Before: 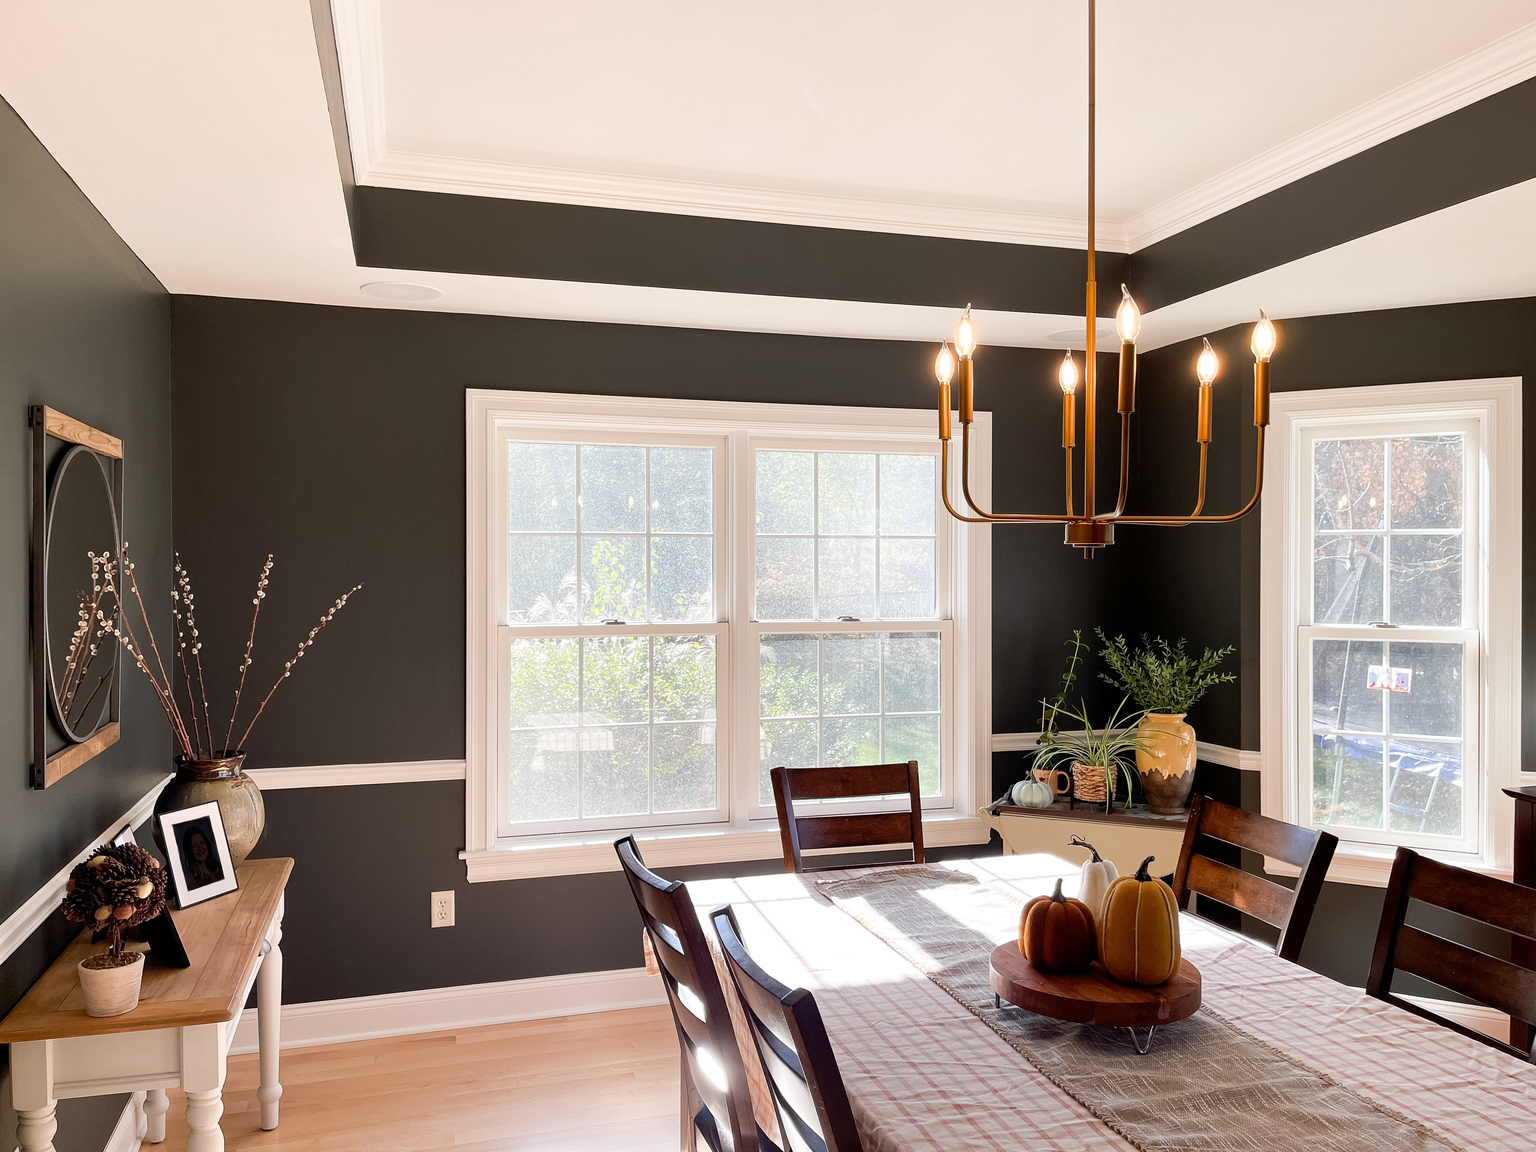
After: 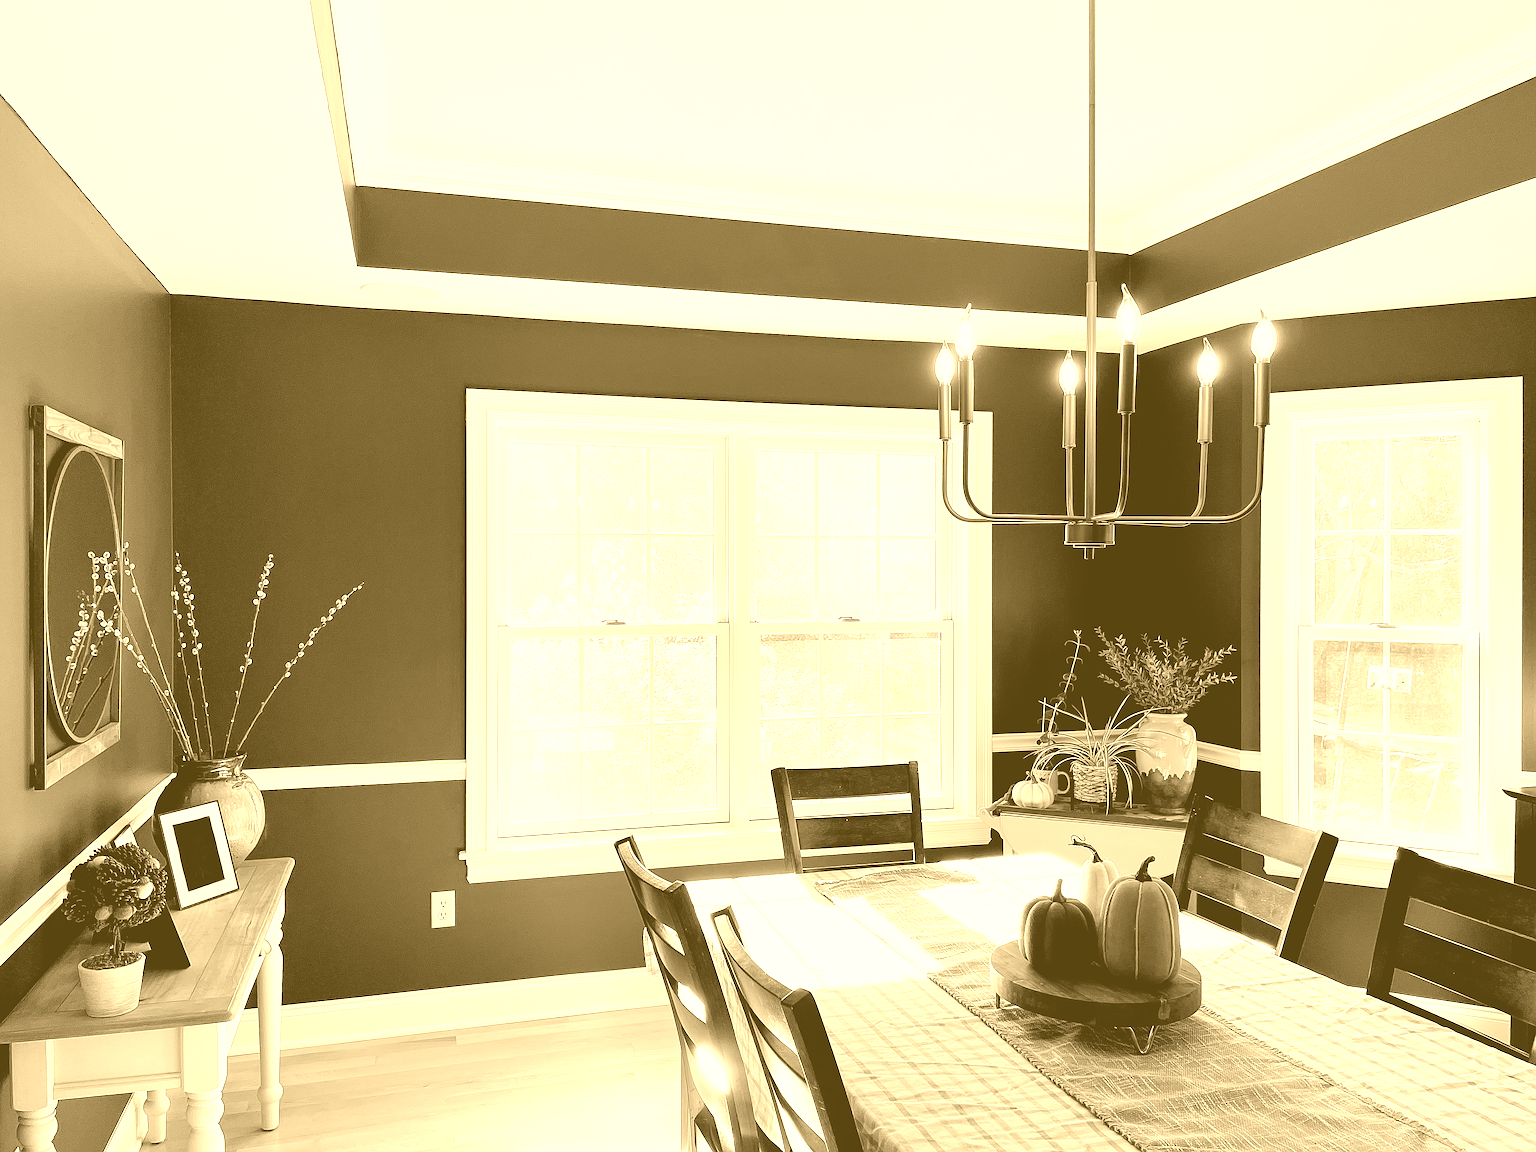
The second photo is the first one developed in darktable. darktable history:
sharpen: on, module defaults
color balance rgb: perceptual saturation grading › global saturation 40%, global vibrance 15%
colorize: hue 36°, source mix 100%
filmic rgb: black relative exposure -7.75 EV, white relative exposure 4.4 EV, threshold 3 EV, target black luminance 0%, hardness 3.76, latitude 50.51%, contrast 1.074, highlights saturation mix 10%, shadows ↔ highlights balance -0.22%, color science v4 (2020), enable highlight reconstruction true
